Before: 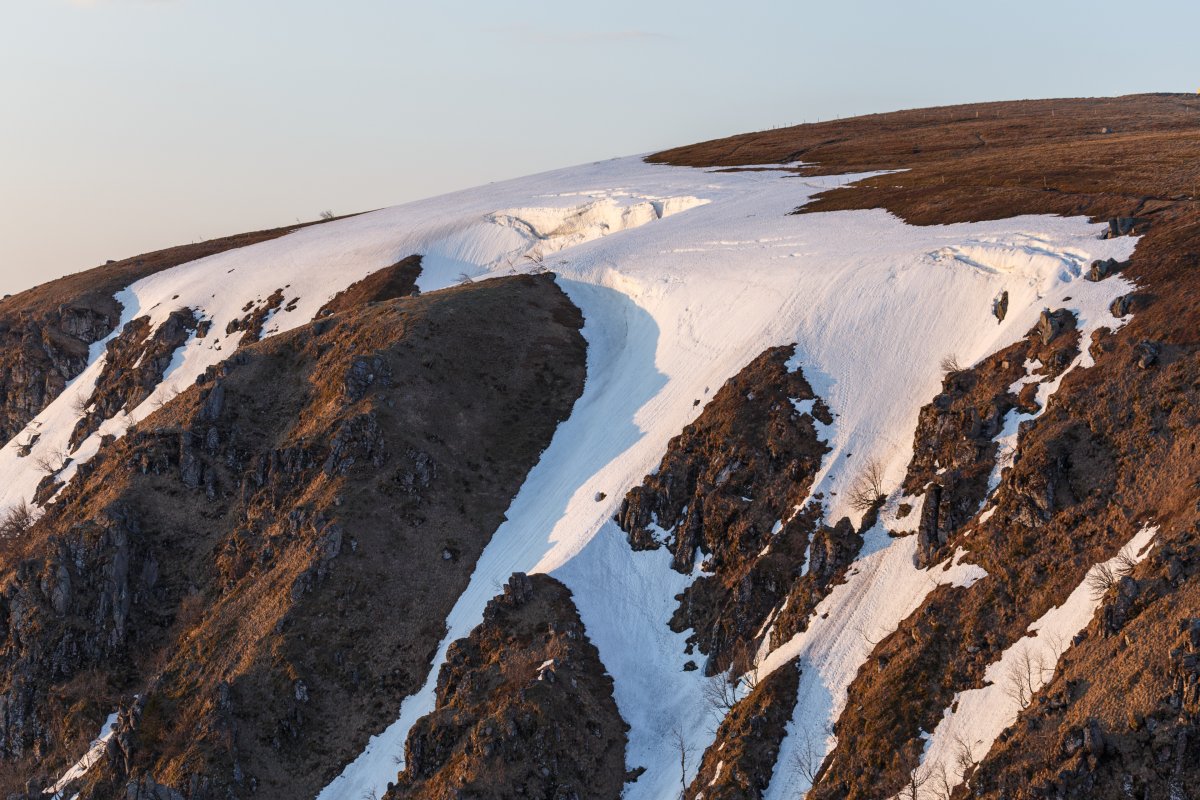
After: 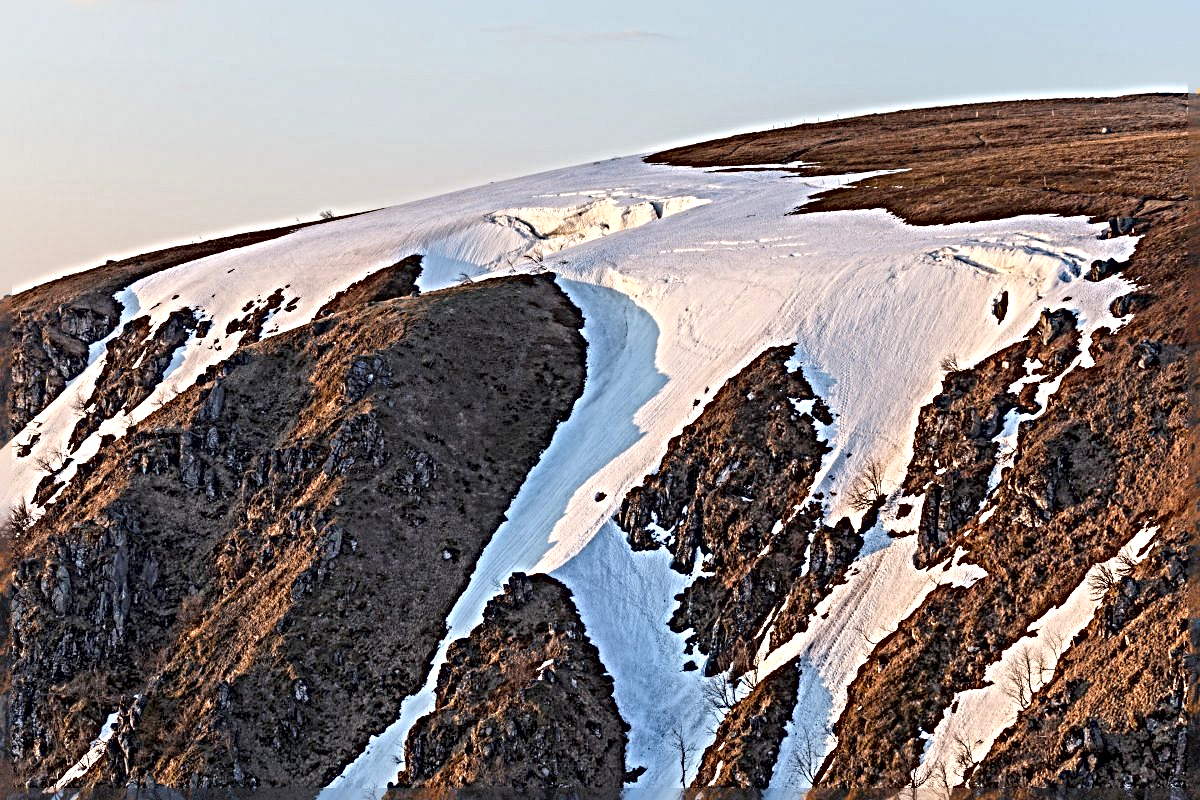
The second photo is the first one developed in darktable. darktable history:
contrast brightness saturation: brightness 0.09, saturation 0.19
sharpen: radius 6.3, amount 1.8, threshold 0
